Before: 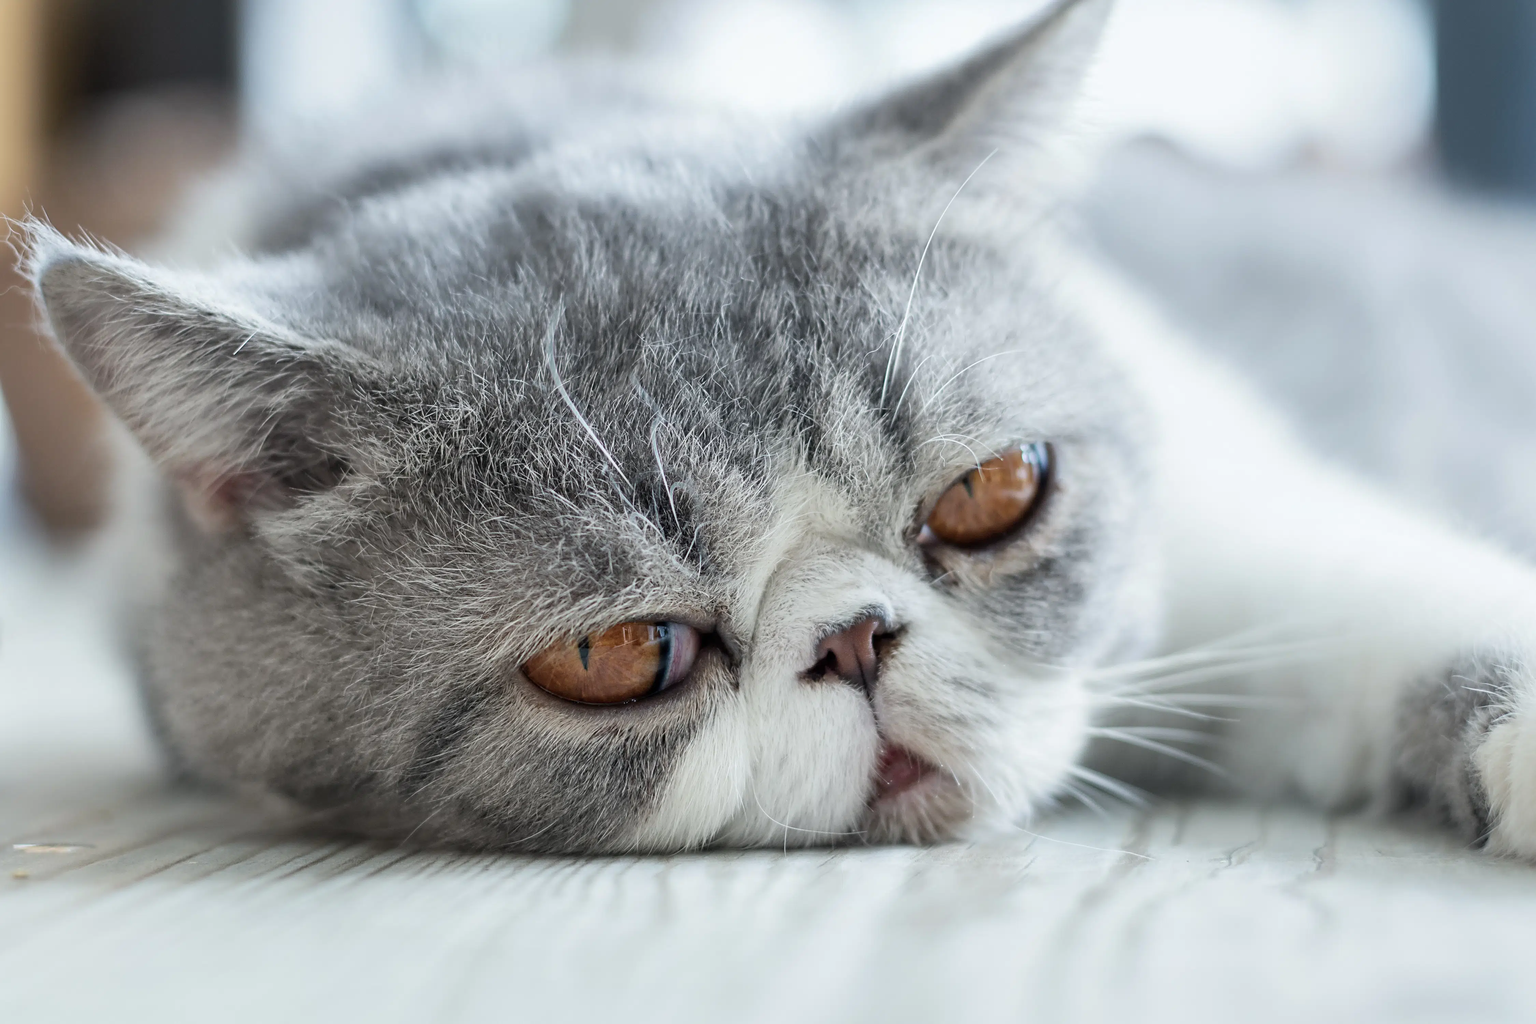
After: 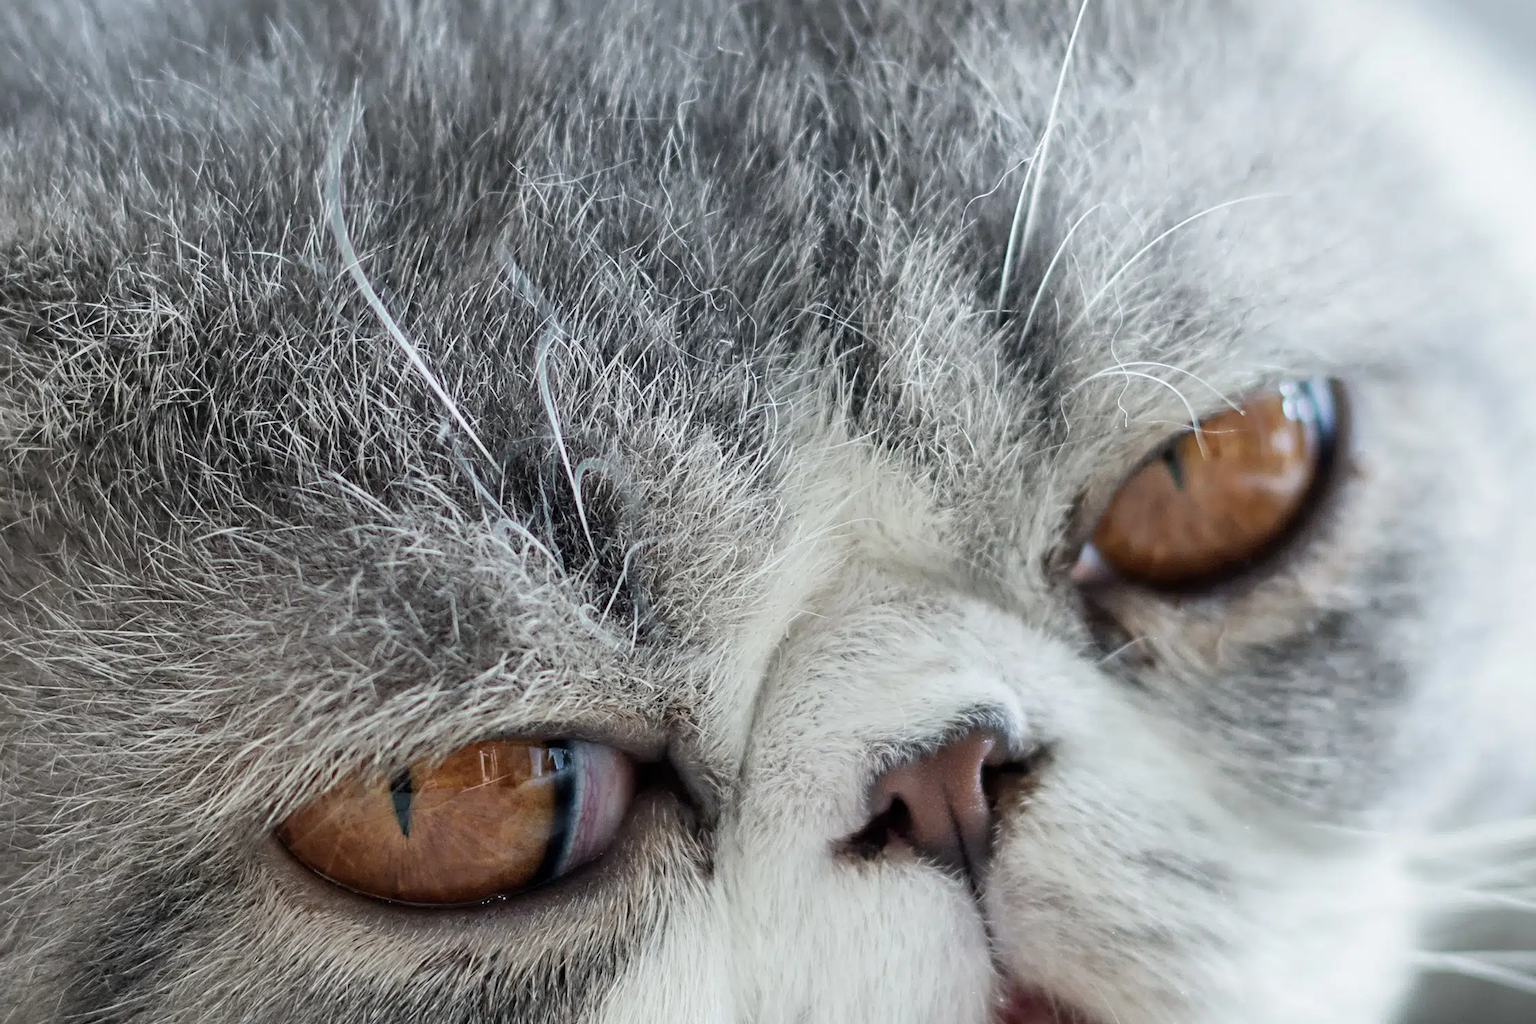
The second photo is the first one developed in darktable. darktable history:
crop: left 25.043%, top 24.85%, right 25.232%, bottom 25.407%
